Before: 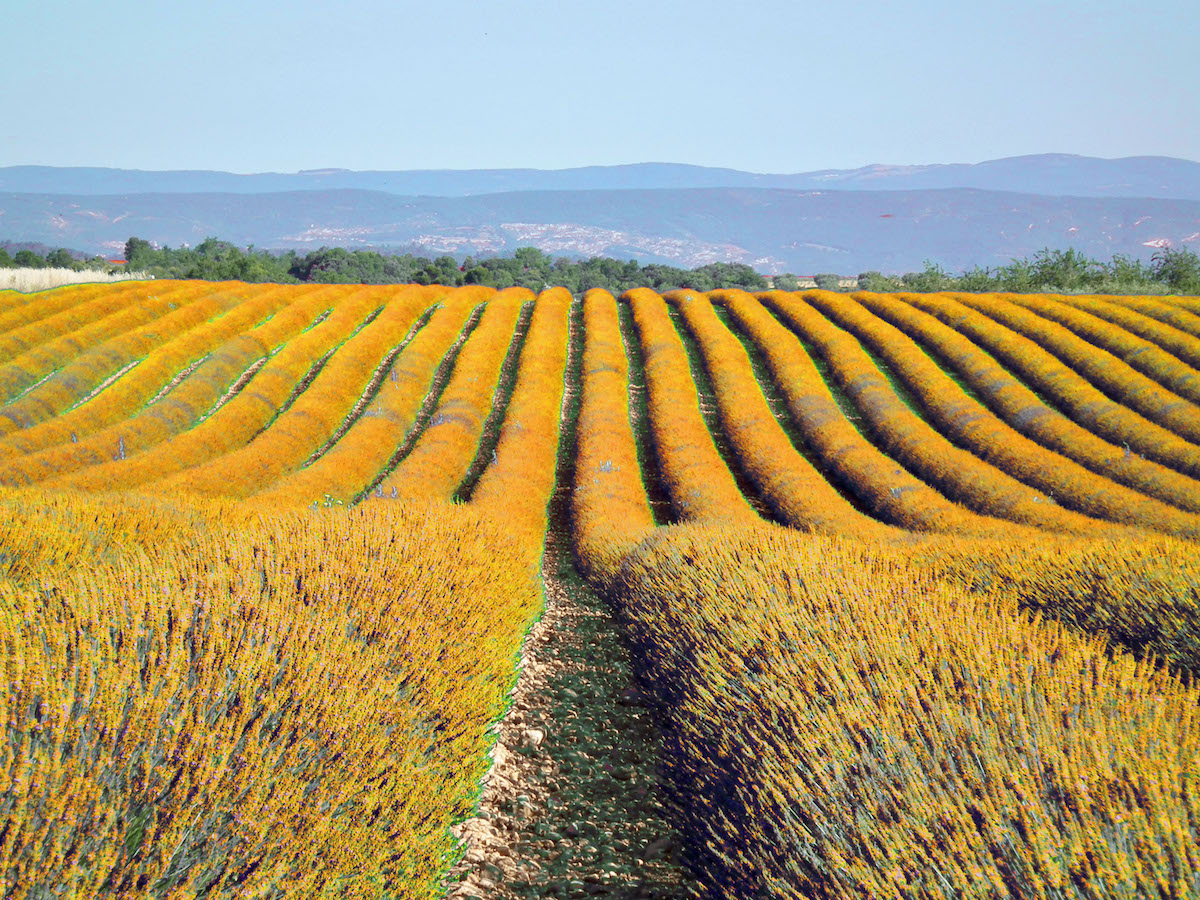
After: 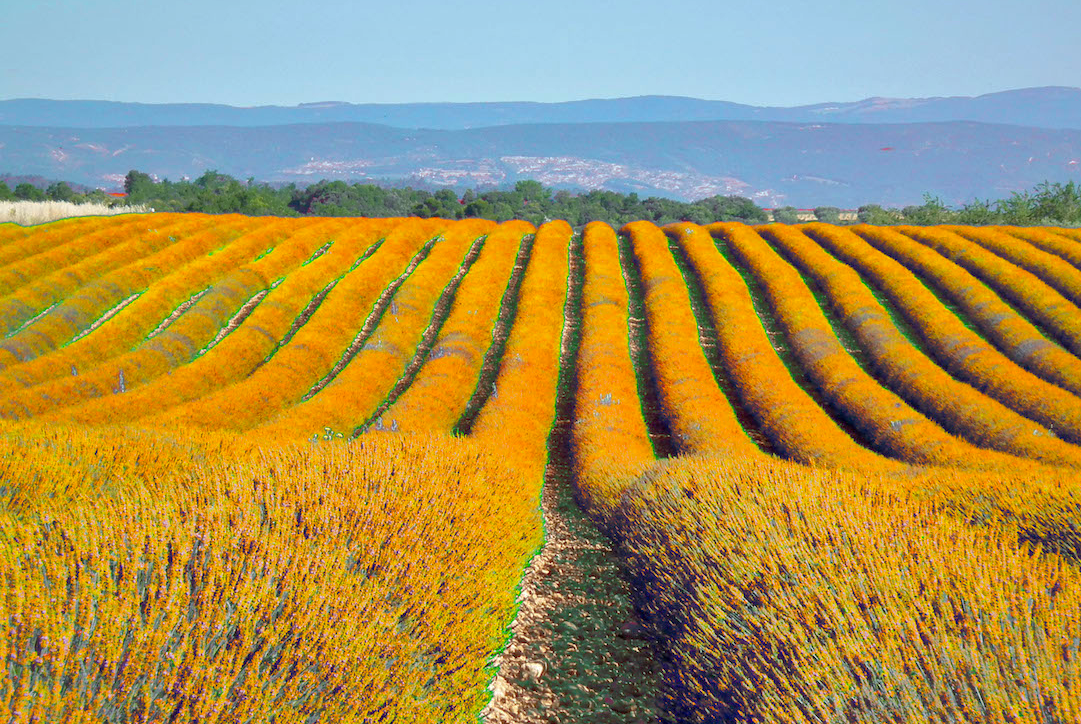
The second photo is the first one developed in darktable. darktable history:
crop: top 7.533%, right 9.913%, bottom 11.929%
shadows and highlights: on, module defaults
tone equalizer: on, module defaults
